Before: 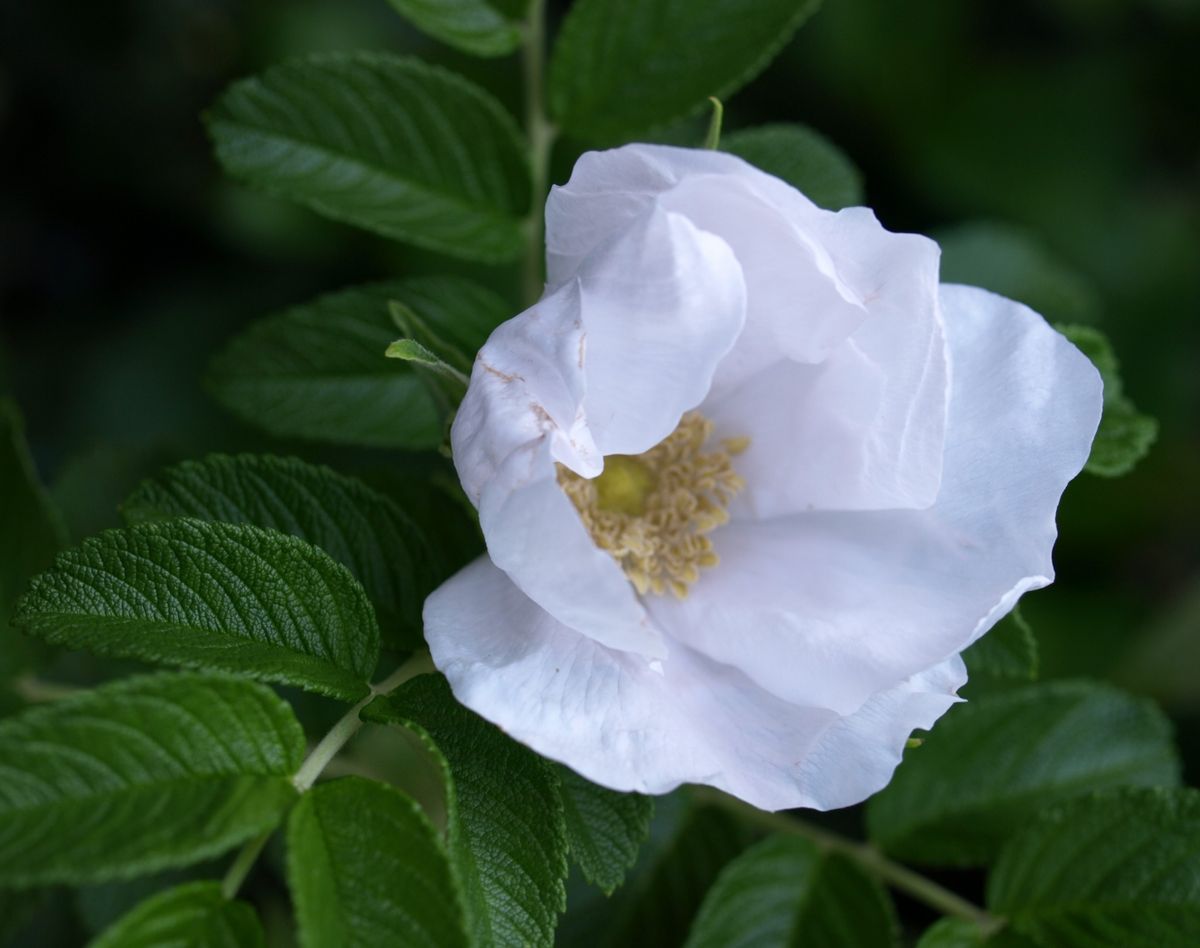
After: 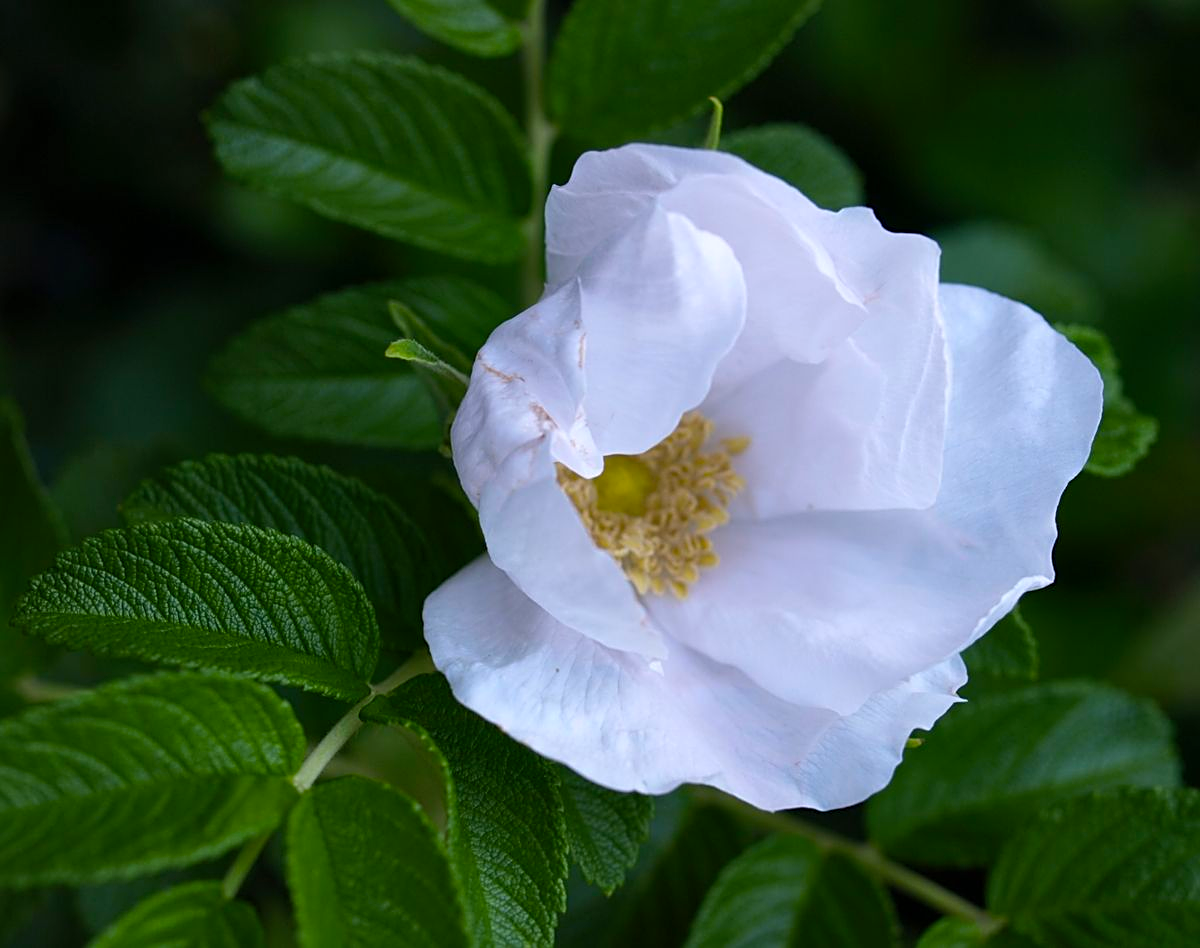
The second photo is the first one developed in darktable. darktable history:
color balance rgb: perceptual saturation grading › global saturation 25.143%, global vibrance 25.329%
sharpen: amount 0.493
shadows and highlights: shadows 20.43, highlights -19.66, soften with gaussian
